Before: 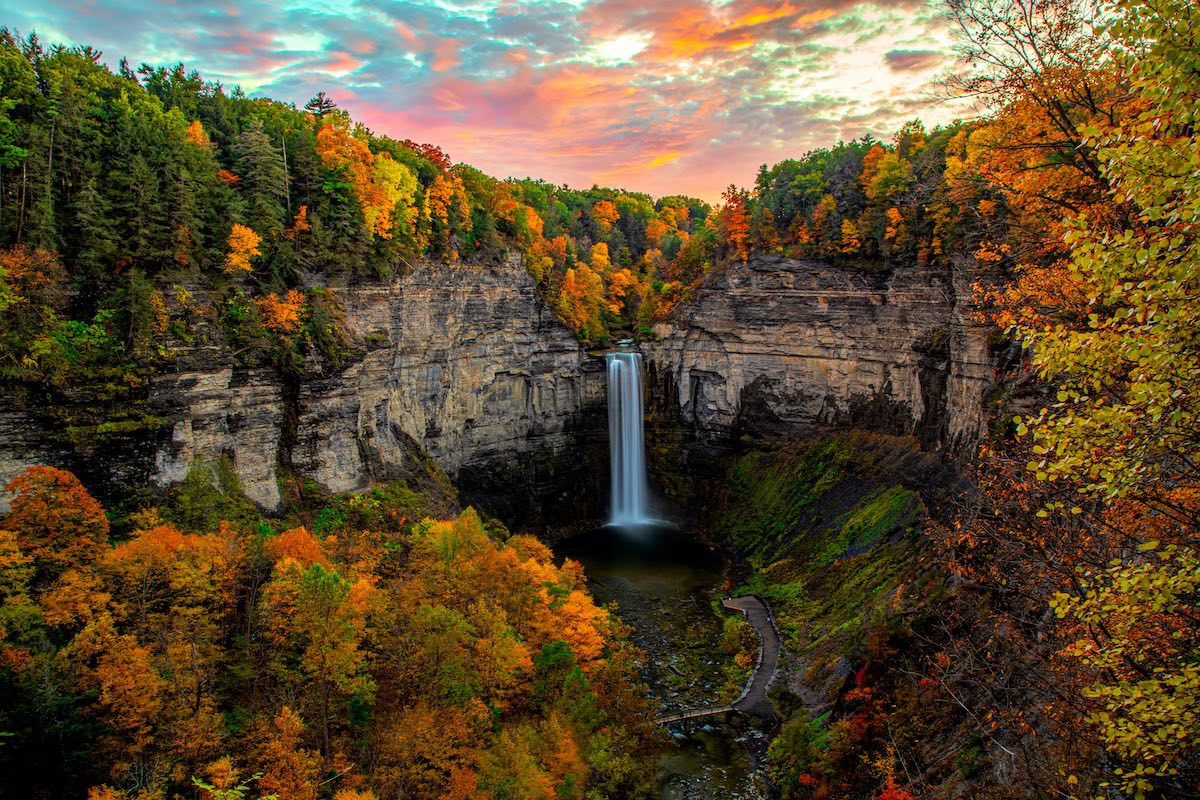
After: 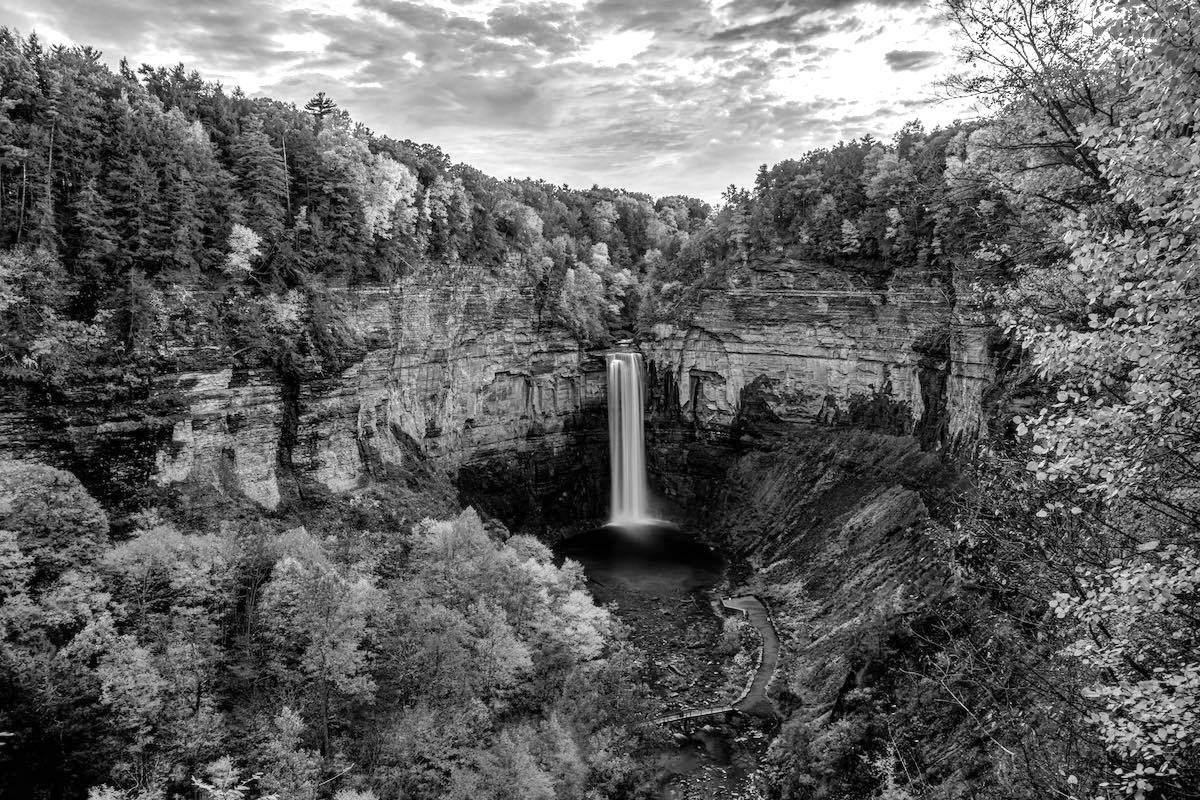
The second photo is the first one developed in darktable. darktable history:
monochrome: a 32, b 64, size 2.3
shadows and highlights: shadows color adjustment 97.66%, soften with gaussian
exposure: exposure 0.556 EV, compensate highlight preservation false
